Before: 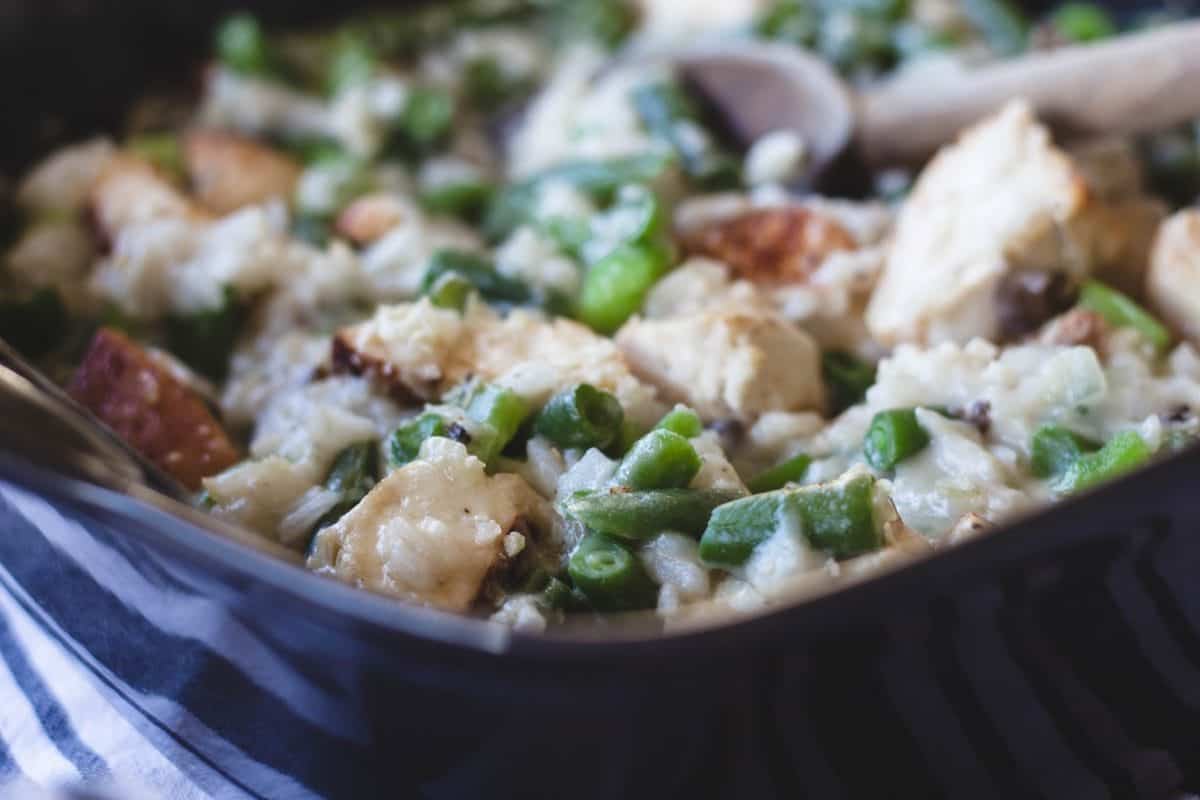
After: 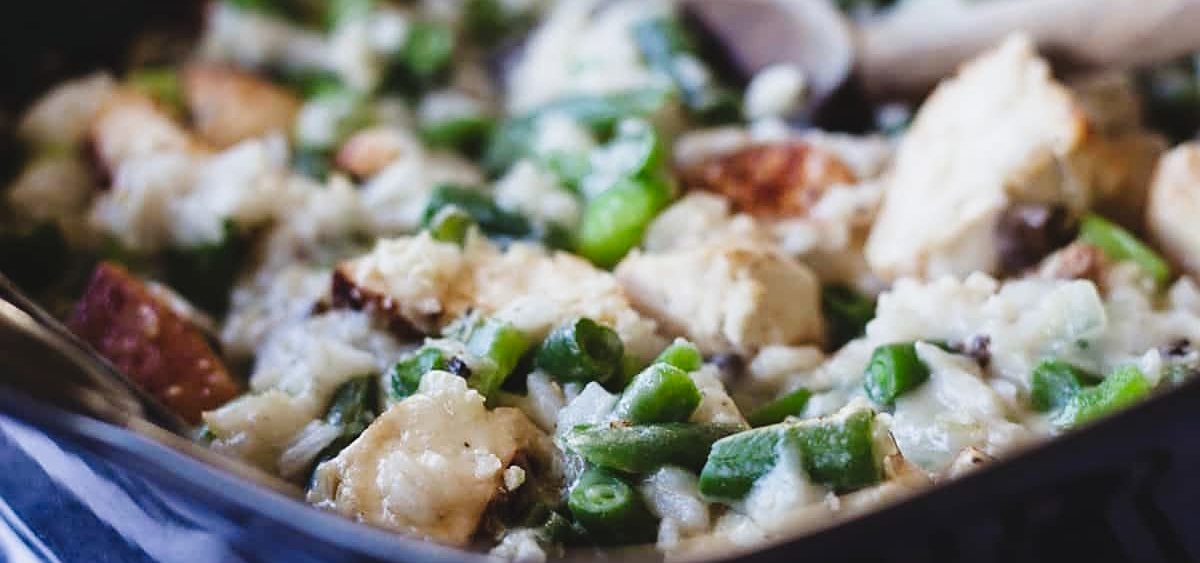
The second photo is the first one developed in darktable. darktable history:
sharpen: on, module defaults
tone curve: curves: ch0 [(0, 0.021) (0.049, 0.044) (0.158, 0.113) (0.351, 0.331) (0.485, 0.505) (0.656, 0.696) (0.868, 0.887) (1, 0.969)]; ch1 [(0, 0) (0.322, 0.328) (0.434, 0.438) (0.473, 0.477) (0.502, 0.503) (0.522, 0.526) (0.564, 0.591) (0.602, 0.632) (0.677, 0.701) (0.859, 0.885) (1, 1)]; ch2 [(0, 0) (0.33, 0.301) (0.452, 0.434) (0.502, 0.505) (0.535, 0.554) (0.565, 0.598) (0.618, 0.629) (1, 1)], preserve colors none
crop and rotate: top 8.29%, bottom 21.213%
